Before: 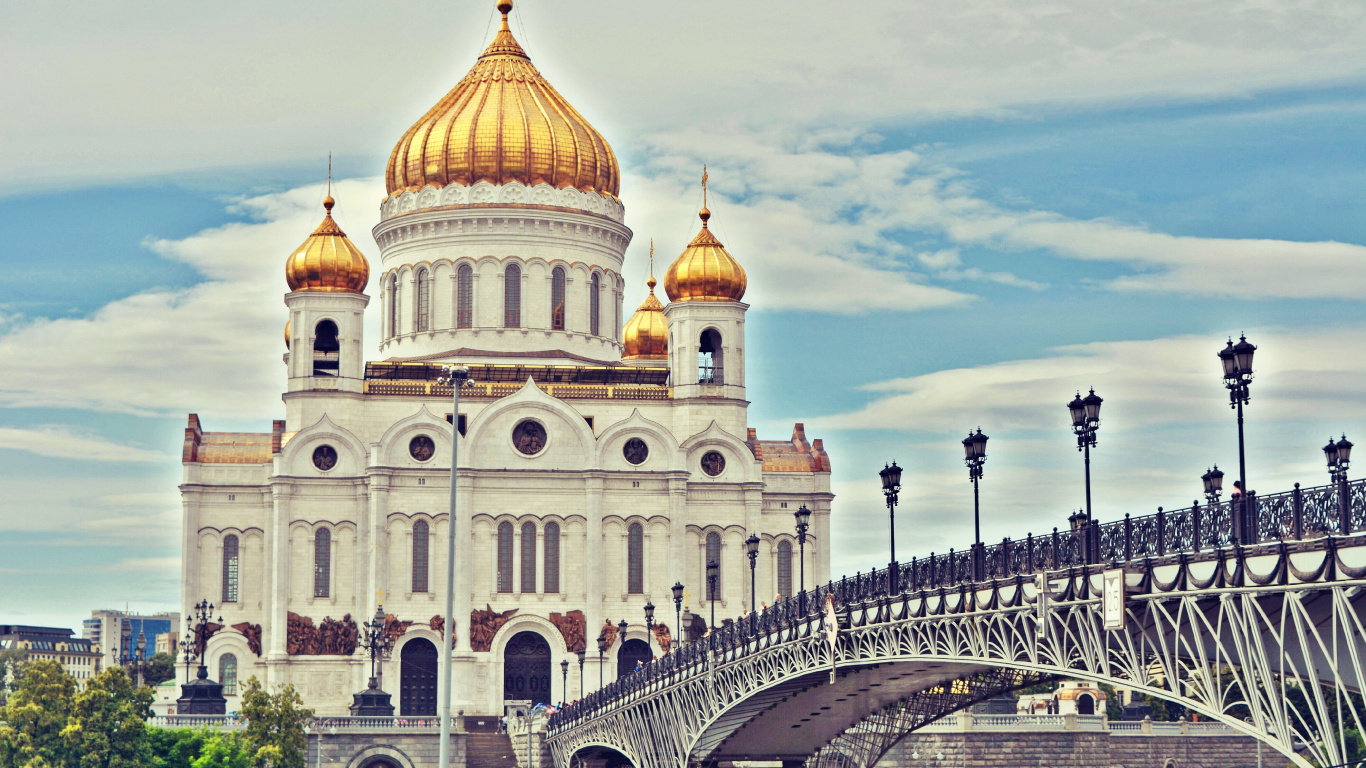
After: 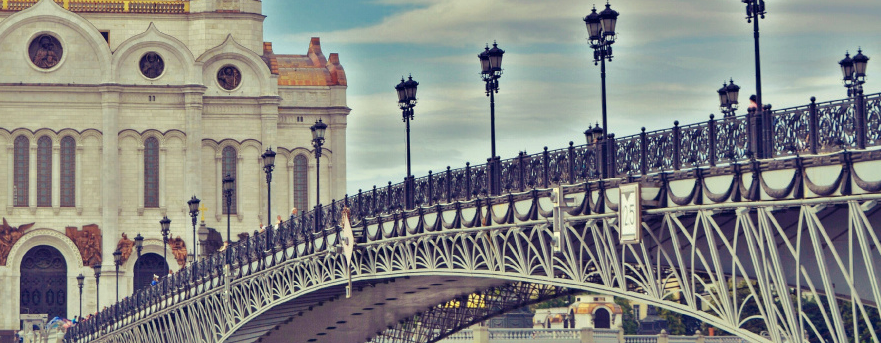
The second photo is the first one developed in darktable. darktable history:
shadows and highlights: shadows 39.6, highlights -59.76
crop and rotate: left 35.456%, top 50.303%, bottom 4.978%
